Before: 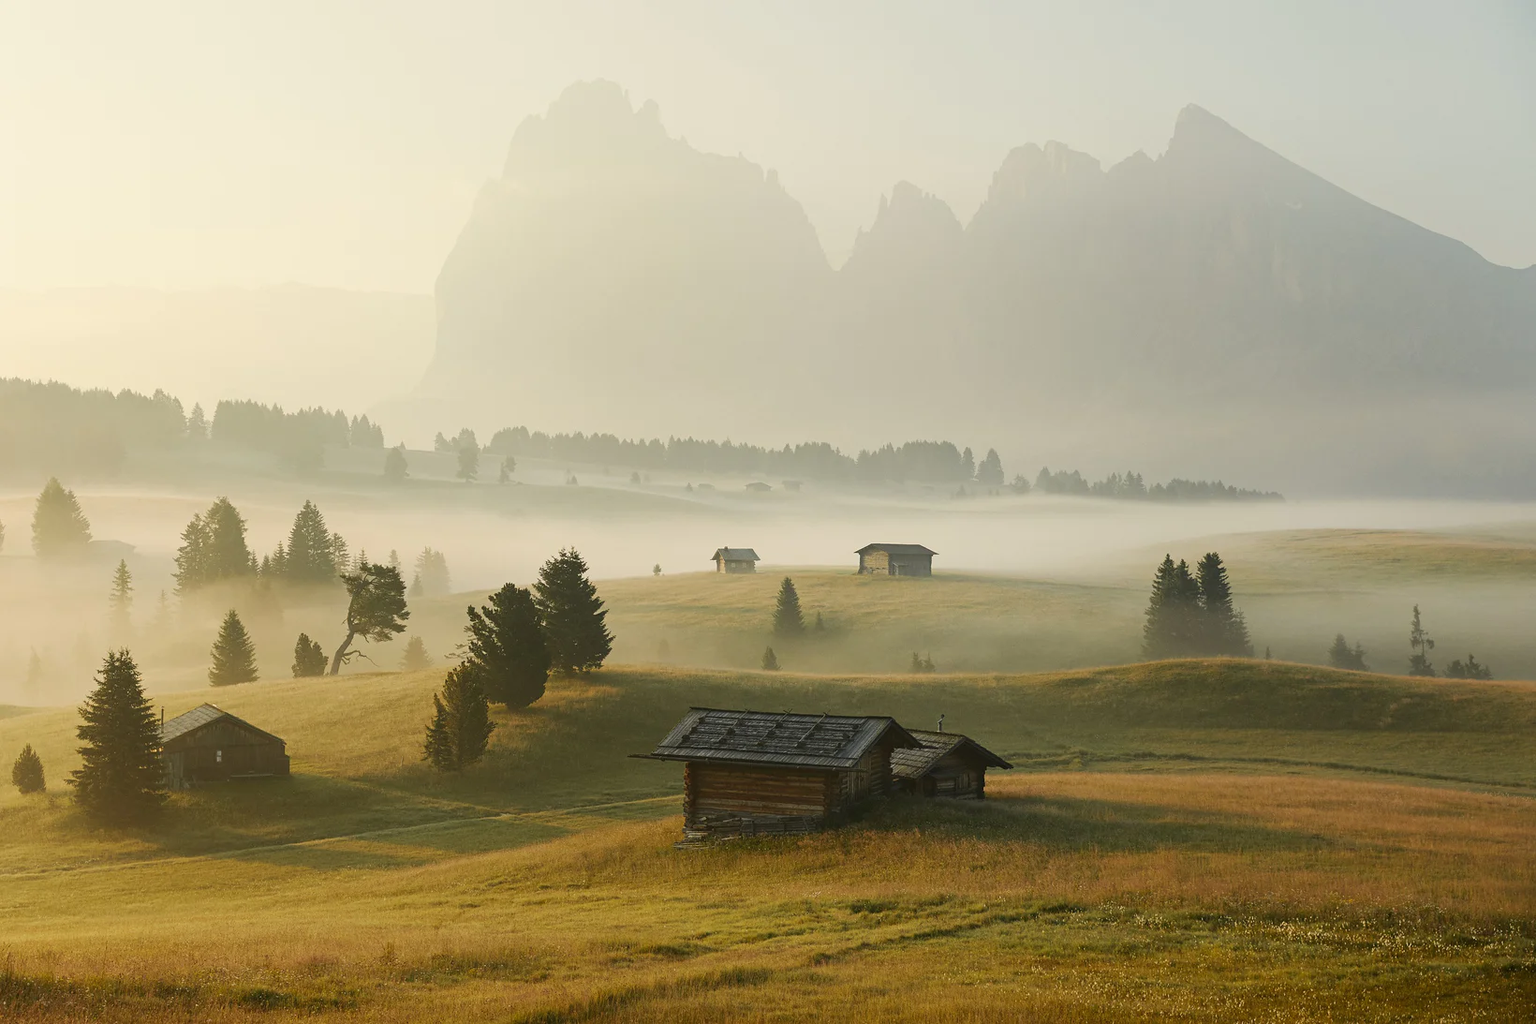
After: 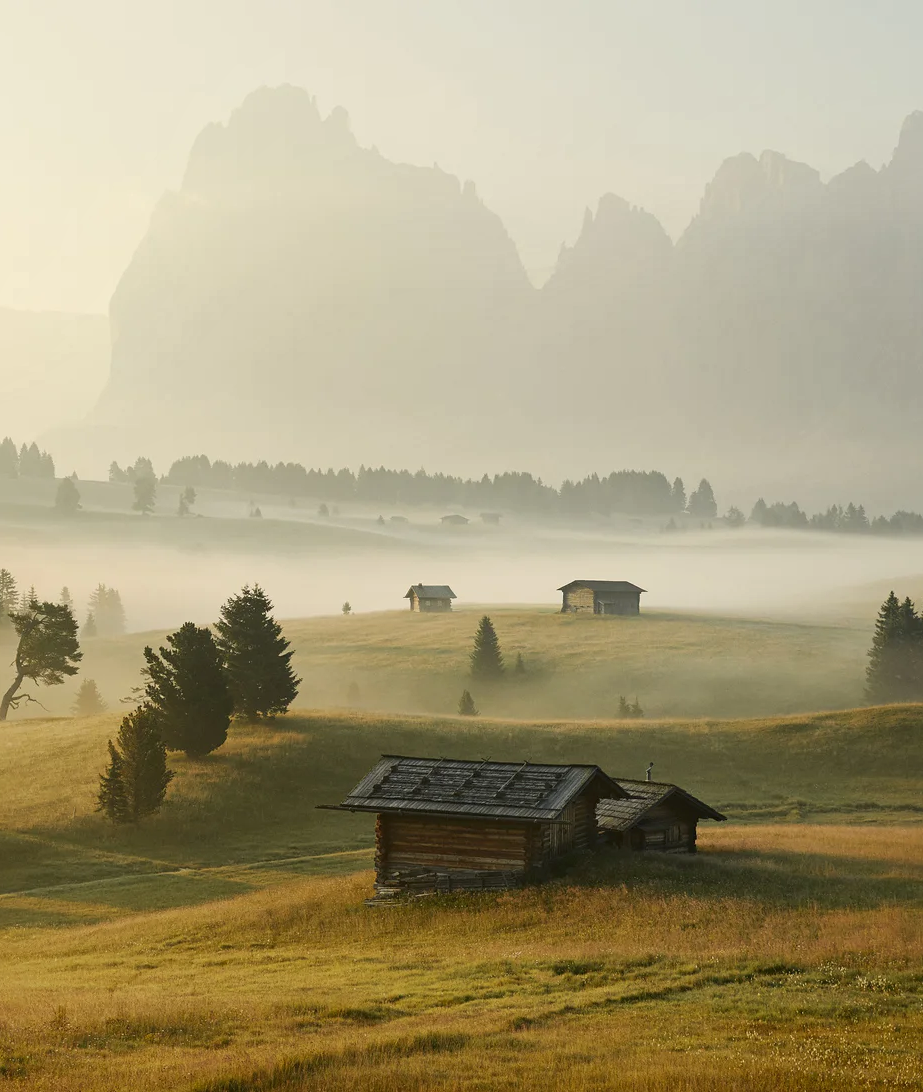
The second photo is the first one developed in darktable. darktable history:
crop: left 21.663%, right 22.01%, bottom 0.01%
local contrast: mode bilateral grid, contrast 20, coarseness 50, detail 120%, midtone range 0.2
